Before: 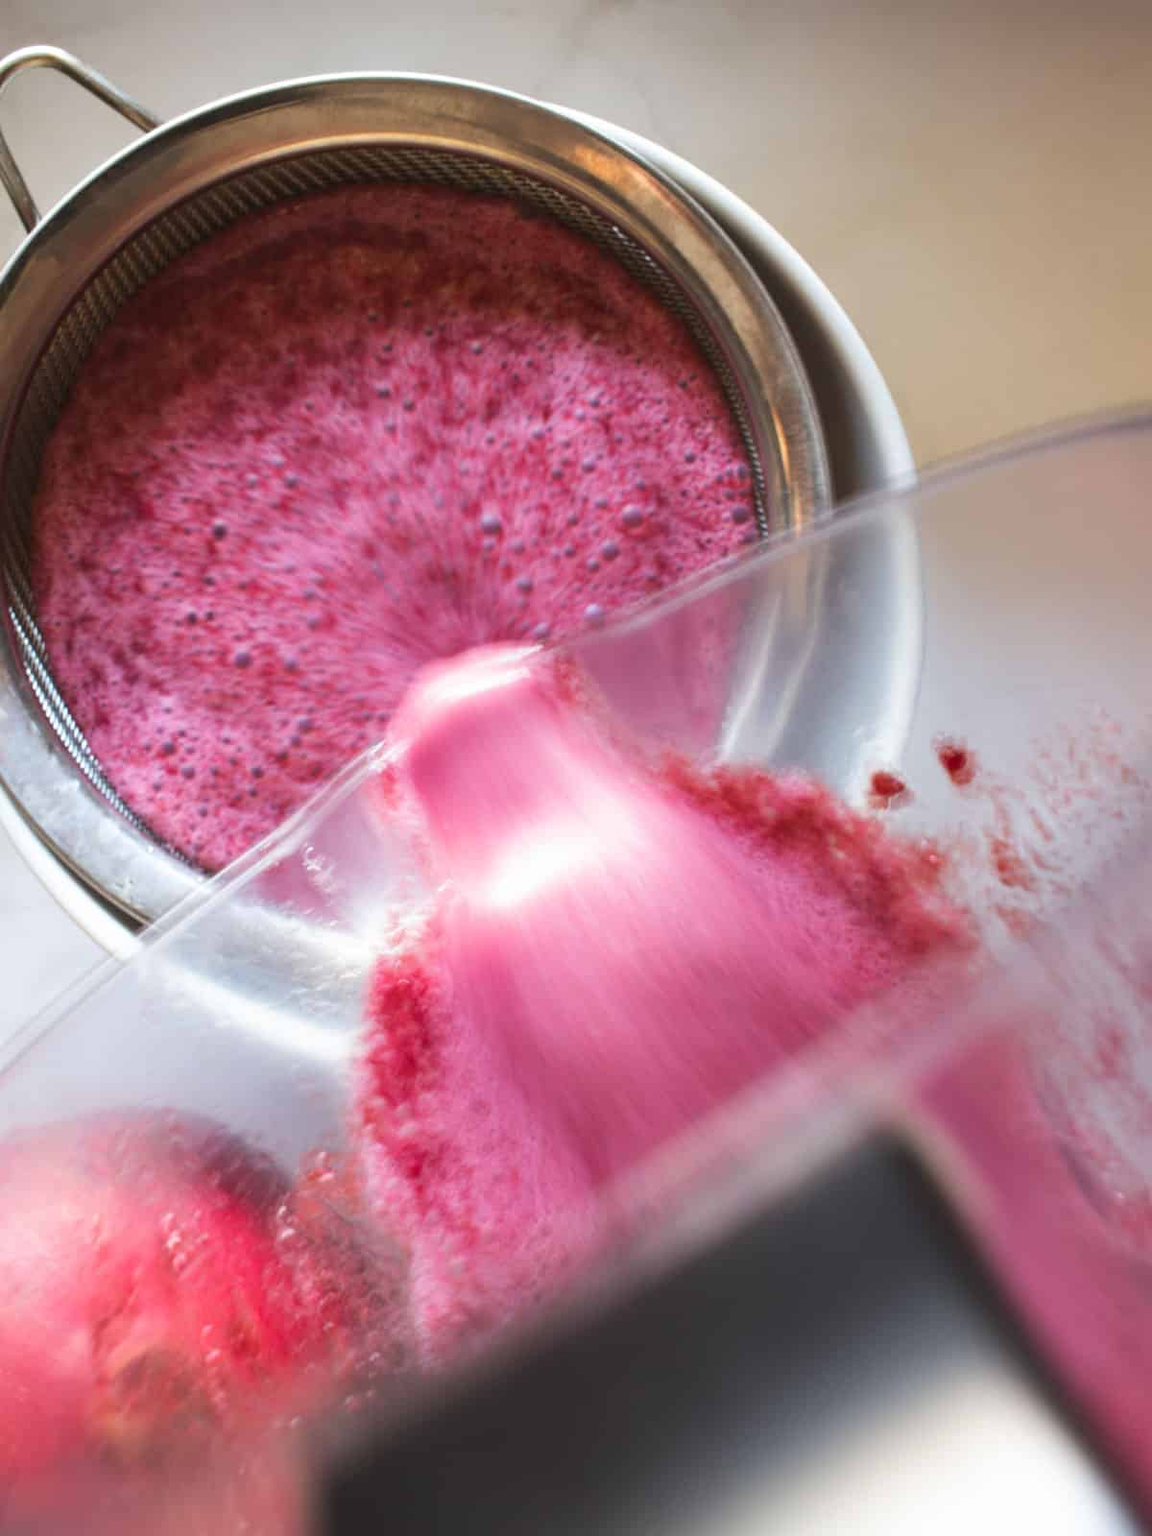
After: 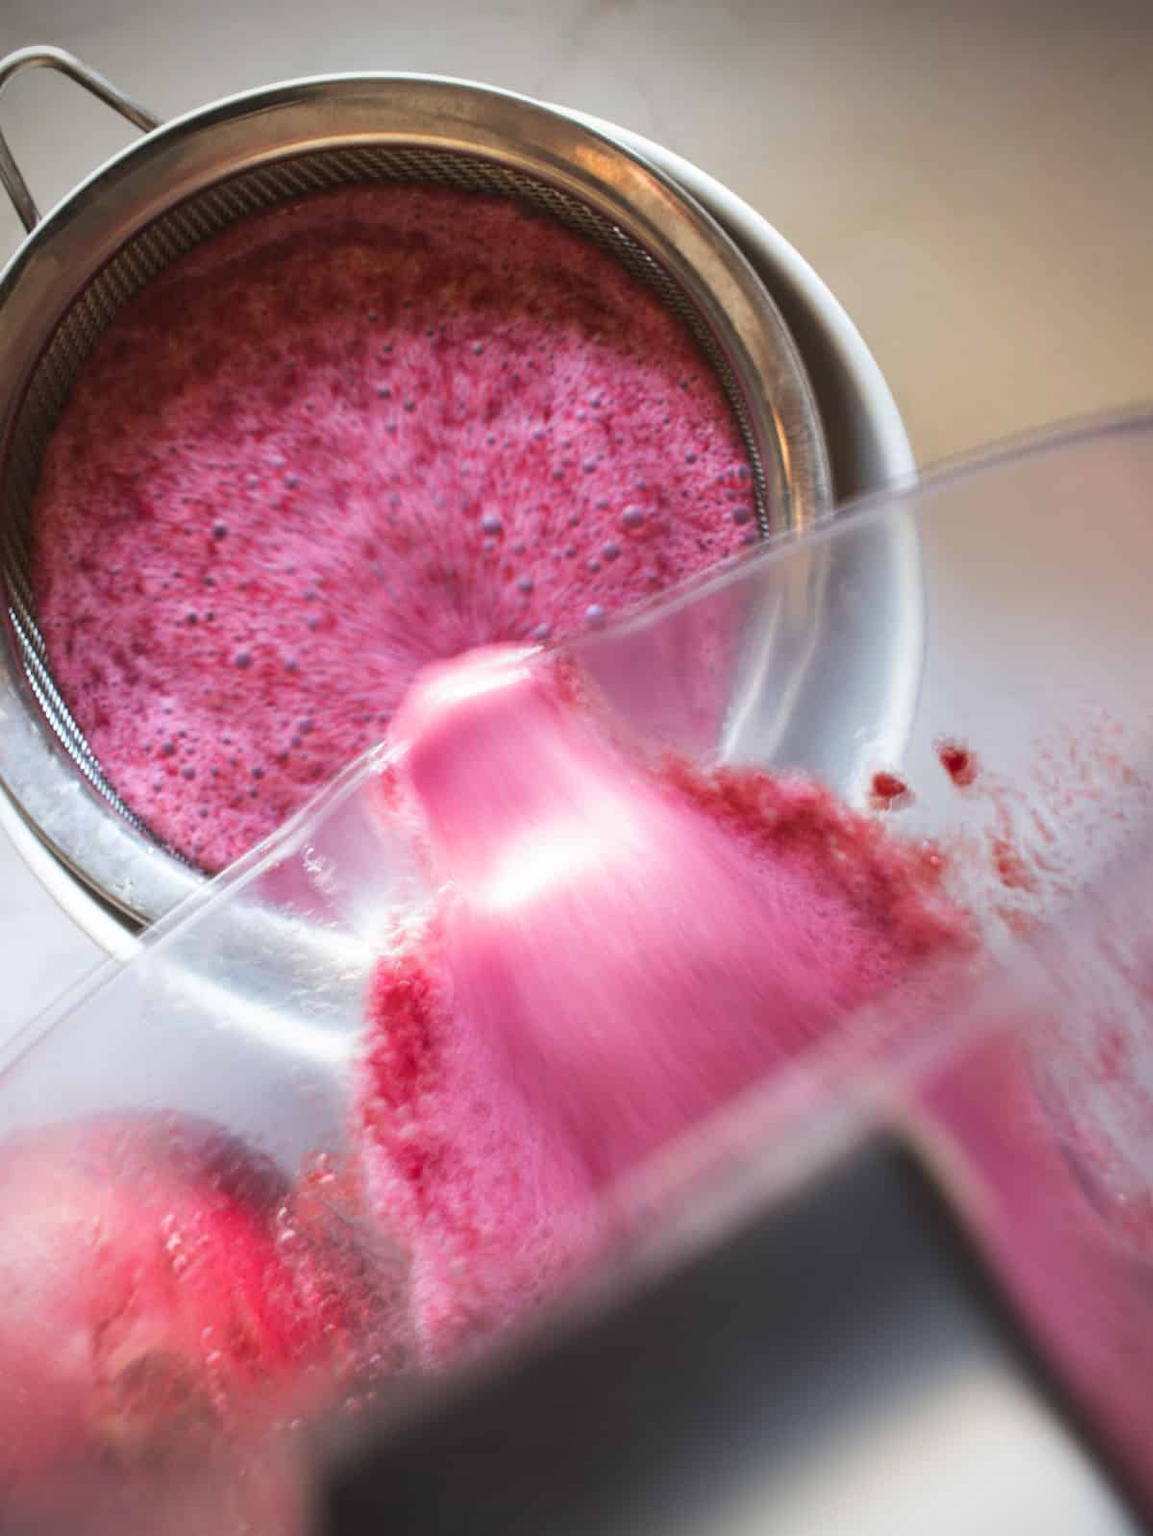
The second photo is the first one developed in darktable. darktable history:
vignetting: fall-off radius 60.92%
crop: bottom 0.071%
